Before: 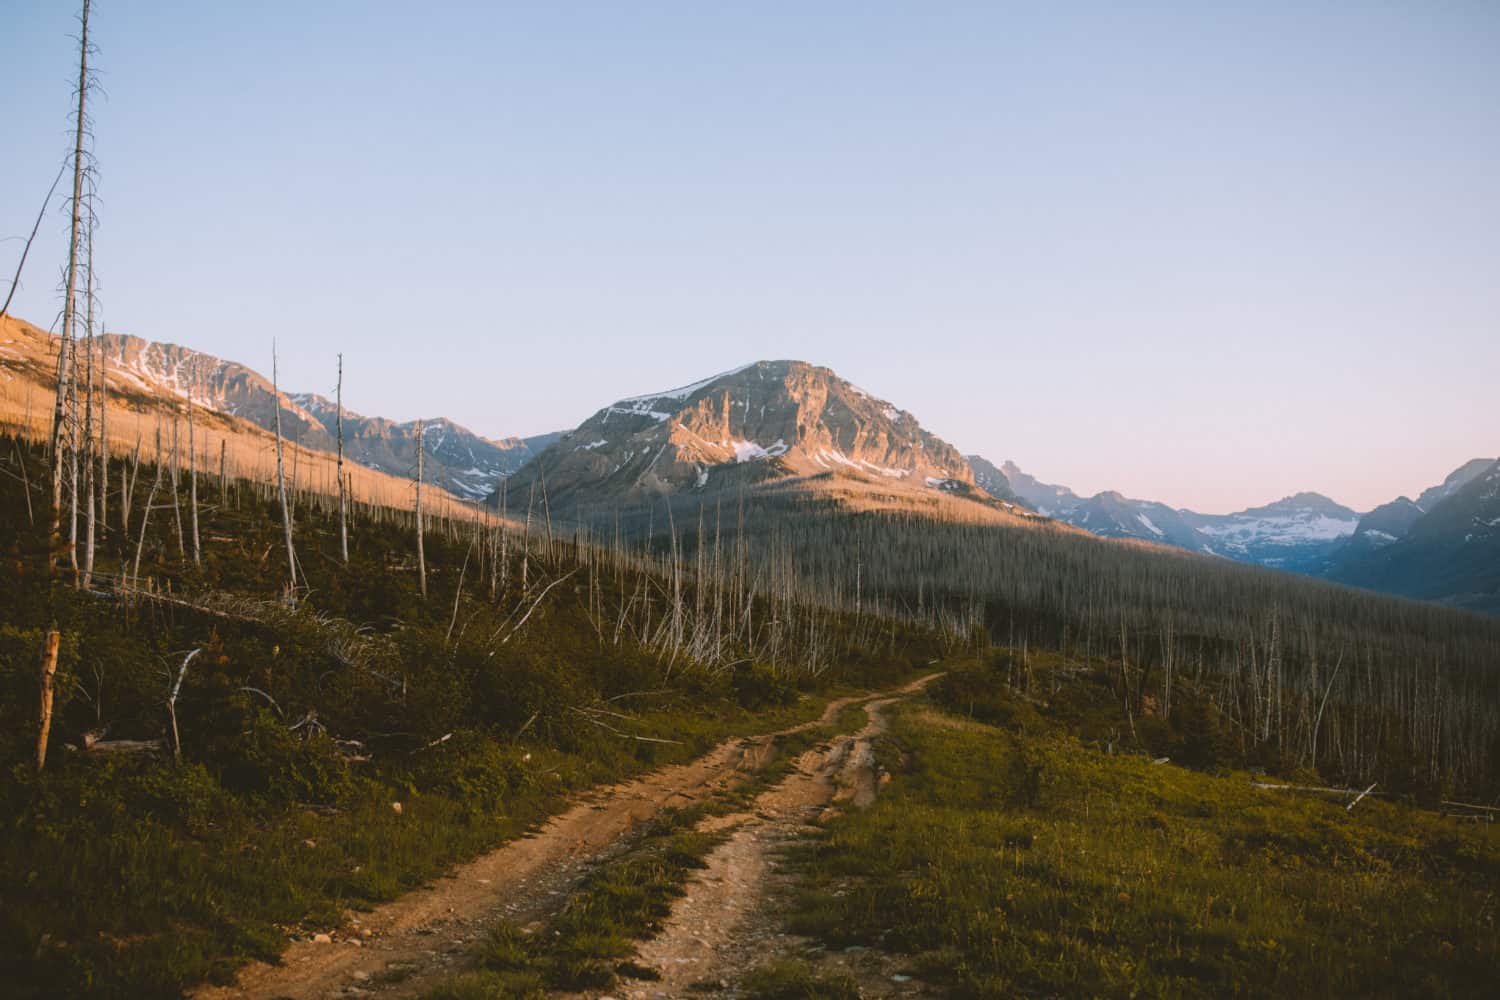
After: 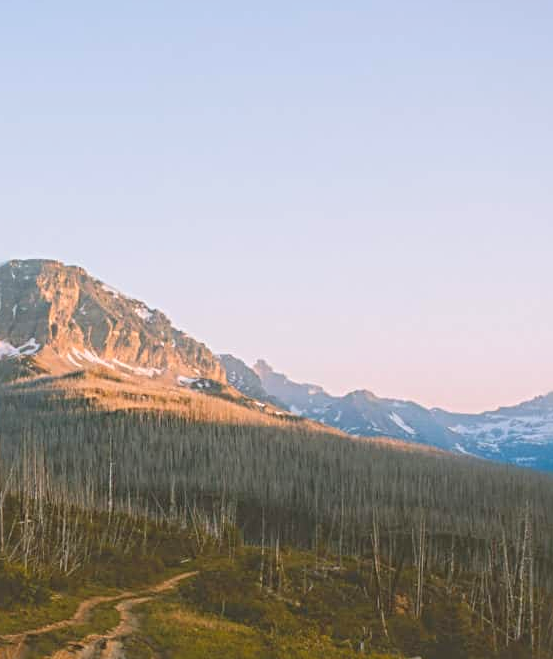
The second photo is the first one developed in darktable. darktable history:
sharpen: radius 3.97
exposure: exposure 0.61 EV, compensate highlight preservation false
crop and rotate: left 49.899%, top 10.103%, right 13.234%, bottom 23.912%
contrast brightness saturation: contrast -0.279
